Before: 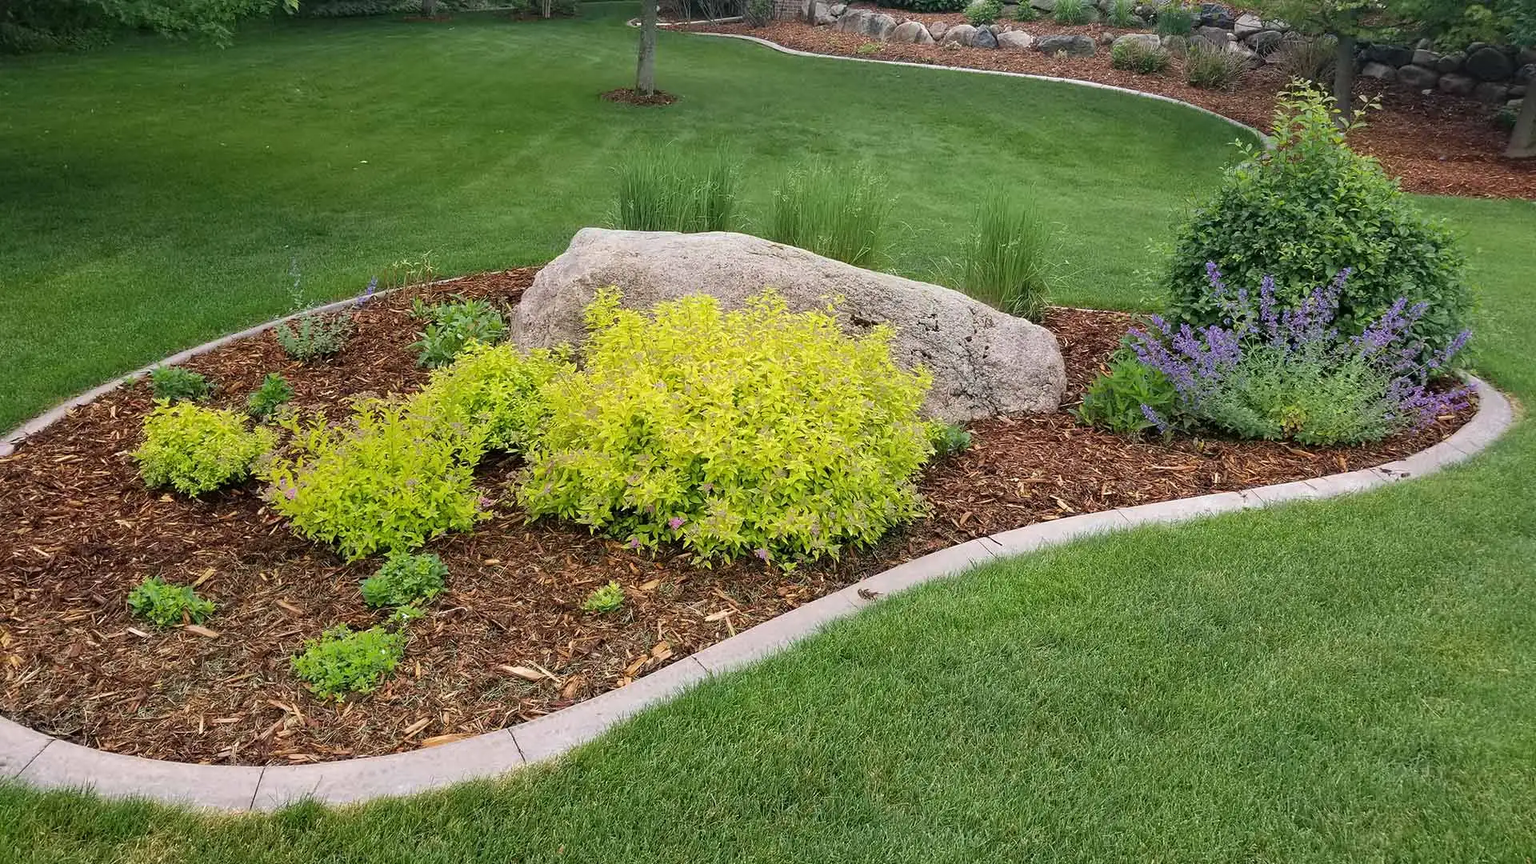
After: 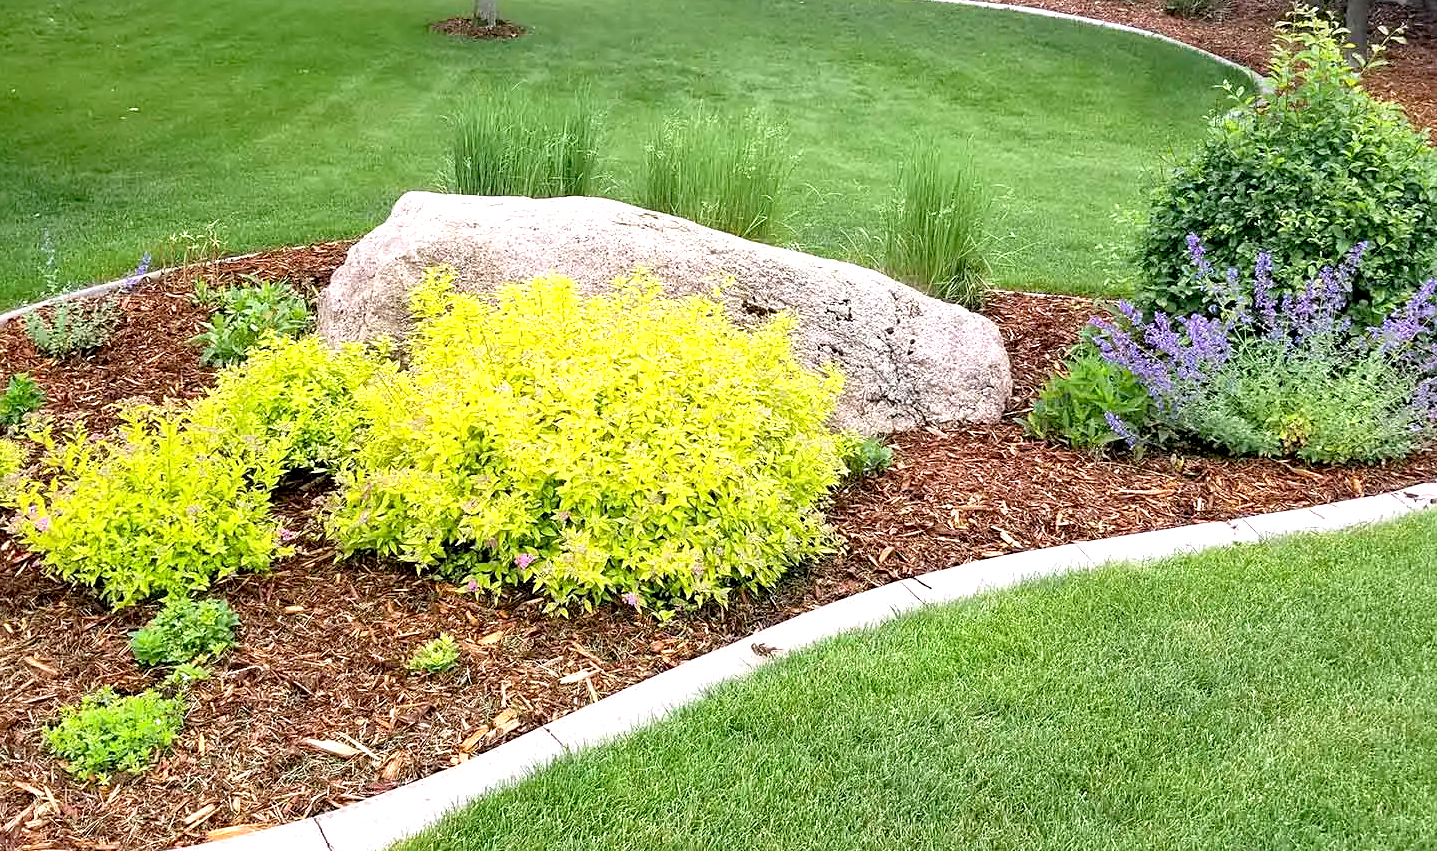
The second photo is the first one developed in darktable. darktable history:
crop: left 16.768%, top 8.653%, right 8.362%, bottom 12.485%
sharpen: amount 0.2
exposure: black level correction 0.008, exposure 0.979 EV, compensate highlight preservation false
color correction: highlights a* -0.182, highlights b* -0.124
white balance: red 1.009, blue 1.027
